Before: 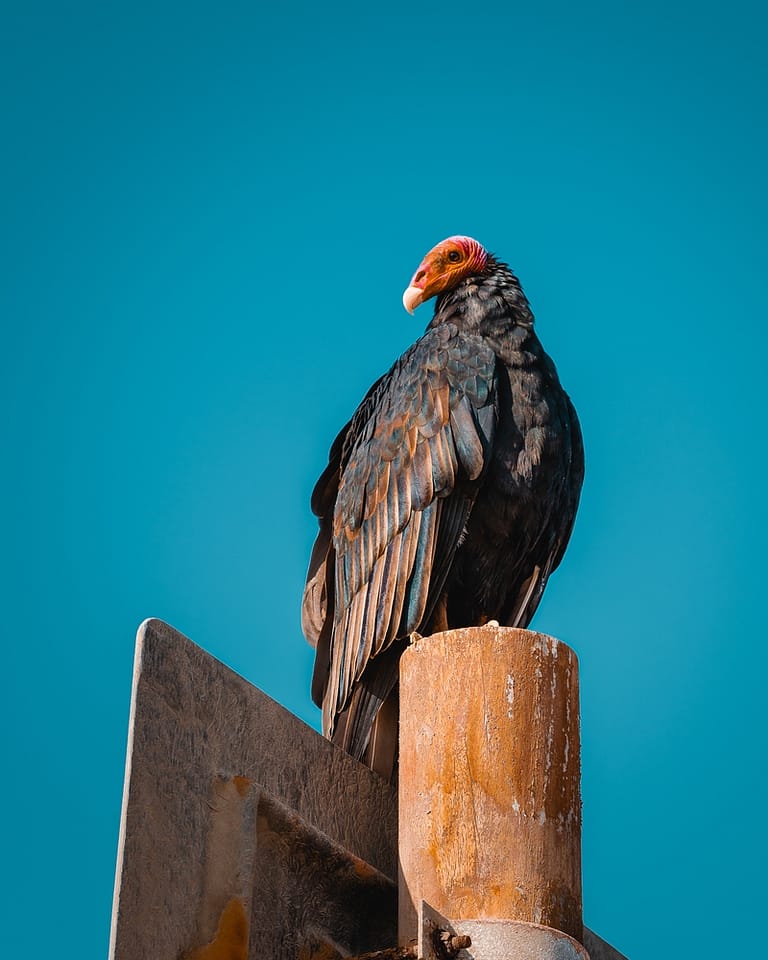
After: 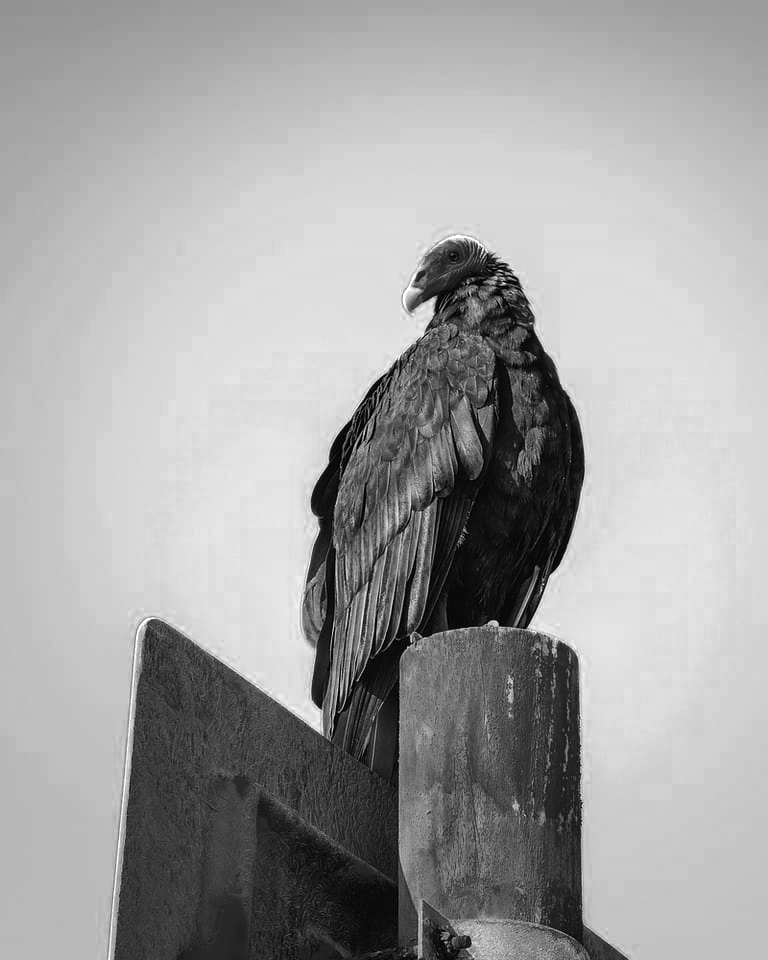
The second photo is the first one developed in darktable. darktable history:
color balance rgb: linear chroma grading › shadows 32%, linear chroma grading › global chroma -2%, linear chroma grading › mid-tones 4%, perceptual saturation grading › global saturation -2%, perceptual saturation grading › highlights -8%, perceptual saturation grading › mid-tones 8%, perceptual saturation grading › shadows 4%, perceptual brilliance grading › highlights 8%, perceptual brilliance grading › mid-tones 4%, perceptual brilliance grading › shadows 2%, global vibrance 16%, saturation formula JzAzBz (2021)
color zones: curves: ch0 [(0.287, 0.048) (0.493, 0.484) (0.737, 0.816)]; ch1 [(0, 0) (0.143, 0) (0.286, 0) (0.429, 0) (0.571, 0) (0.714, 0) (0.857, 0)]
graduated density: density 2.02 EV, hardness 44%, rotation 0.374°, offset 8.21, hue 208.8°, saturation 97%
